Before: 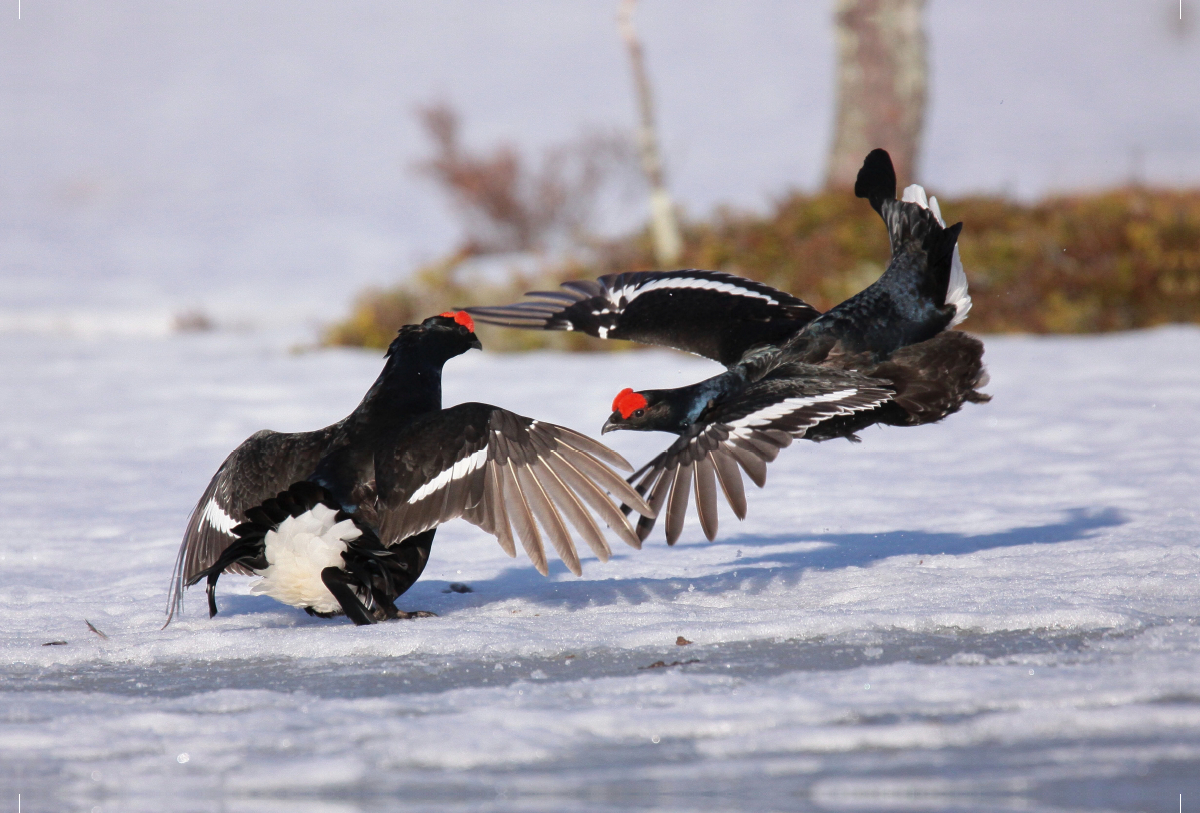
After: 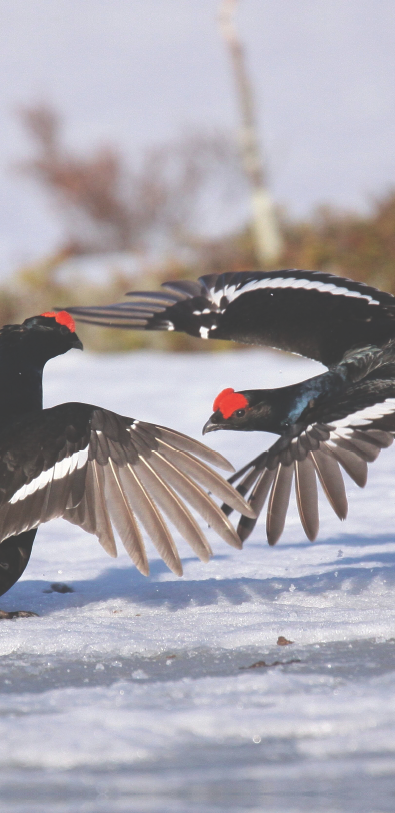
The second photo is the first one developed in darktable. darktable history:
color calibration: illuminant same as pipeline (D50), adaptation XYZ, x 0.347, y 0.359, temperature 5006.09 K
crop: left 33.256%, right 33.806%
exposure: black level correction -0.039, exposure 0.065 EV, compensate highlight preservation false
